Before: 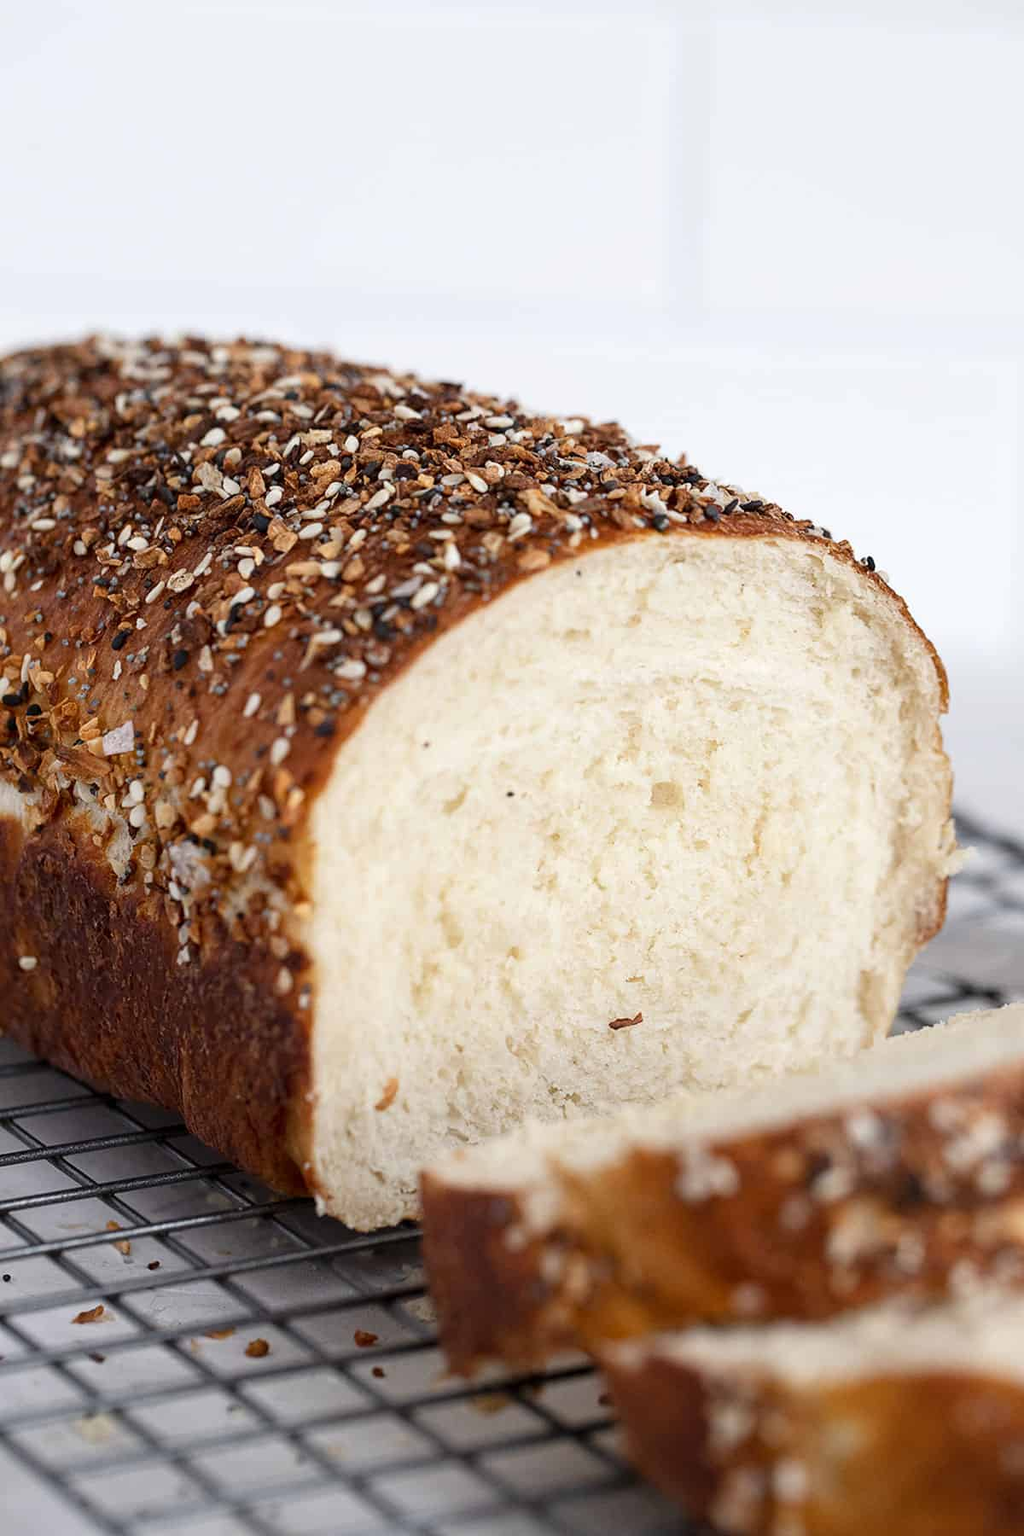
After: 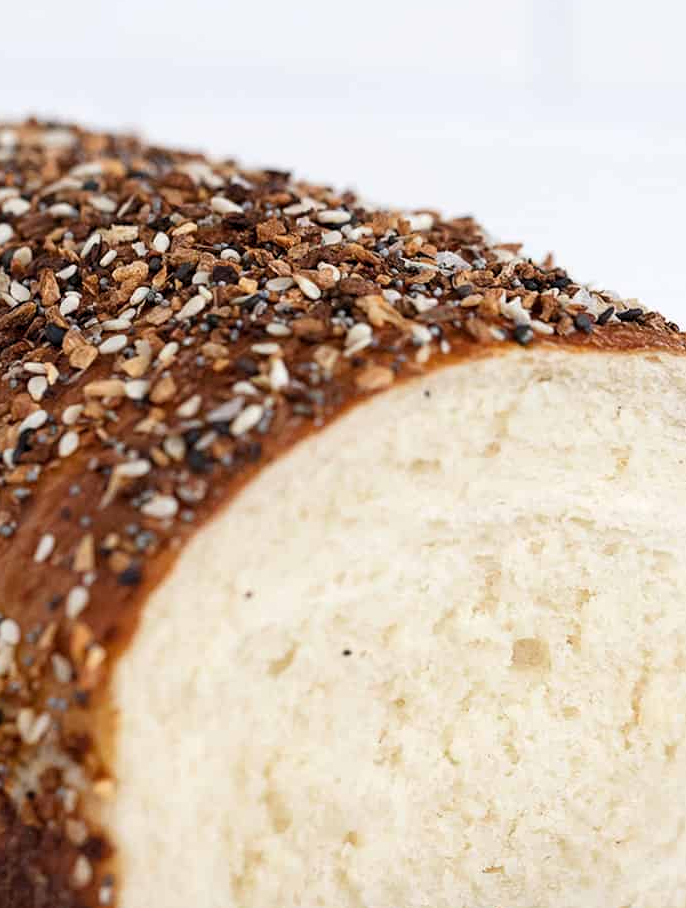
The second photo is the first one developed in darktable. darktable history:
crop: left 20.932%, top 15.471%, right 21.848%, bottom 34.081%
levels: levels [0.016, 0.5, 0.996]
